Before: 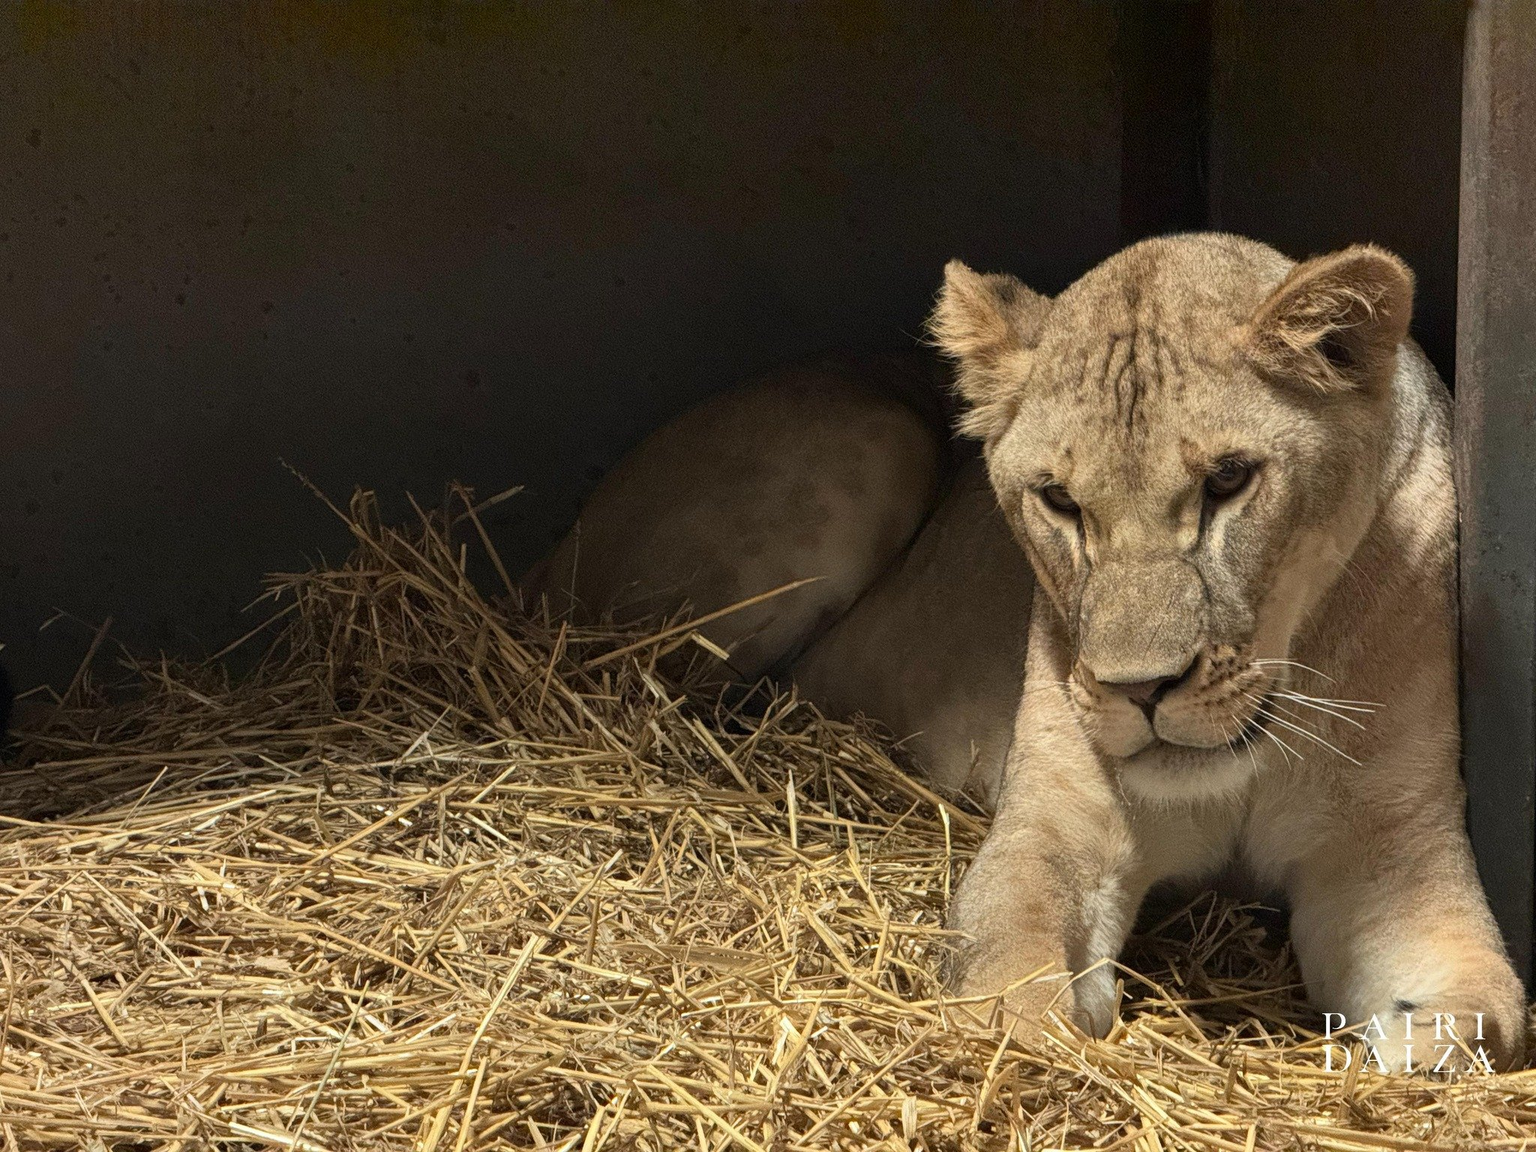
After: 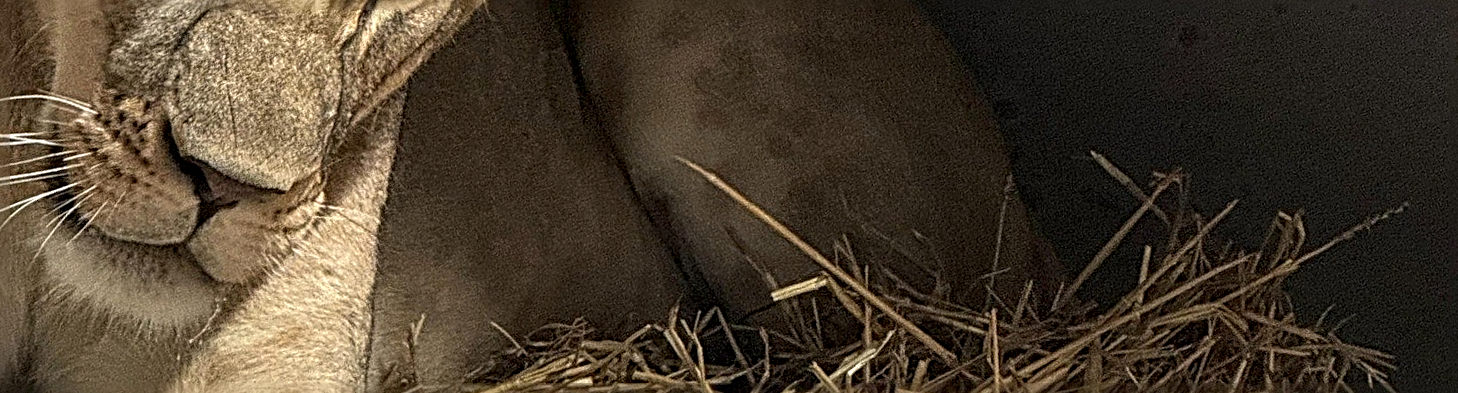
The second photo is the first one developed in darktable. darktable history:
rotate and perspective: rotation 0.215°, lens shift (vertical) -0.139, crop left 0.069, crop right 0.939, crop top 0.002, crop bottom 0.996
sharpen: radius 3.69, amount 0.928
crop and rotate: angle 16.12°, top 30.835%, bottom 35.653%
local contrast: detail 130%
